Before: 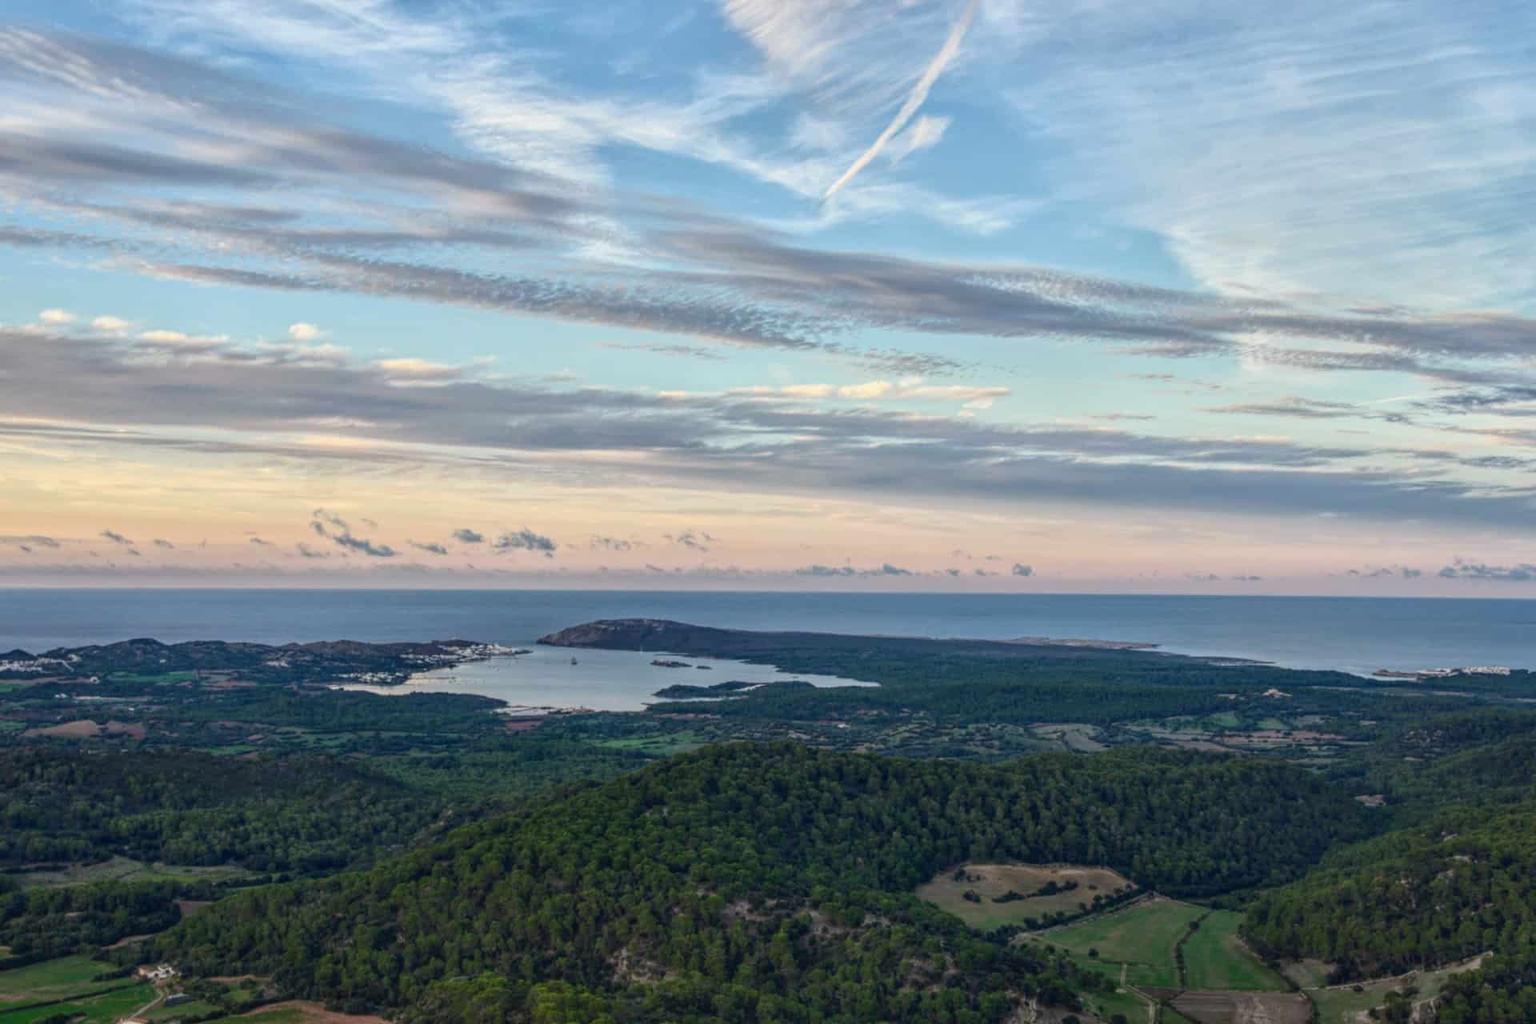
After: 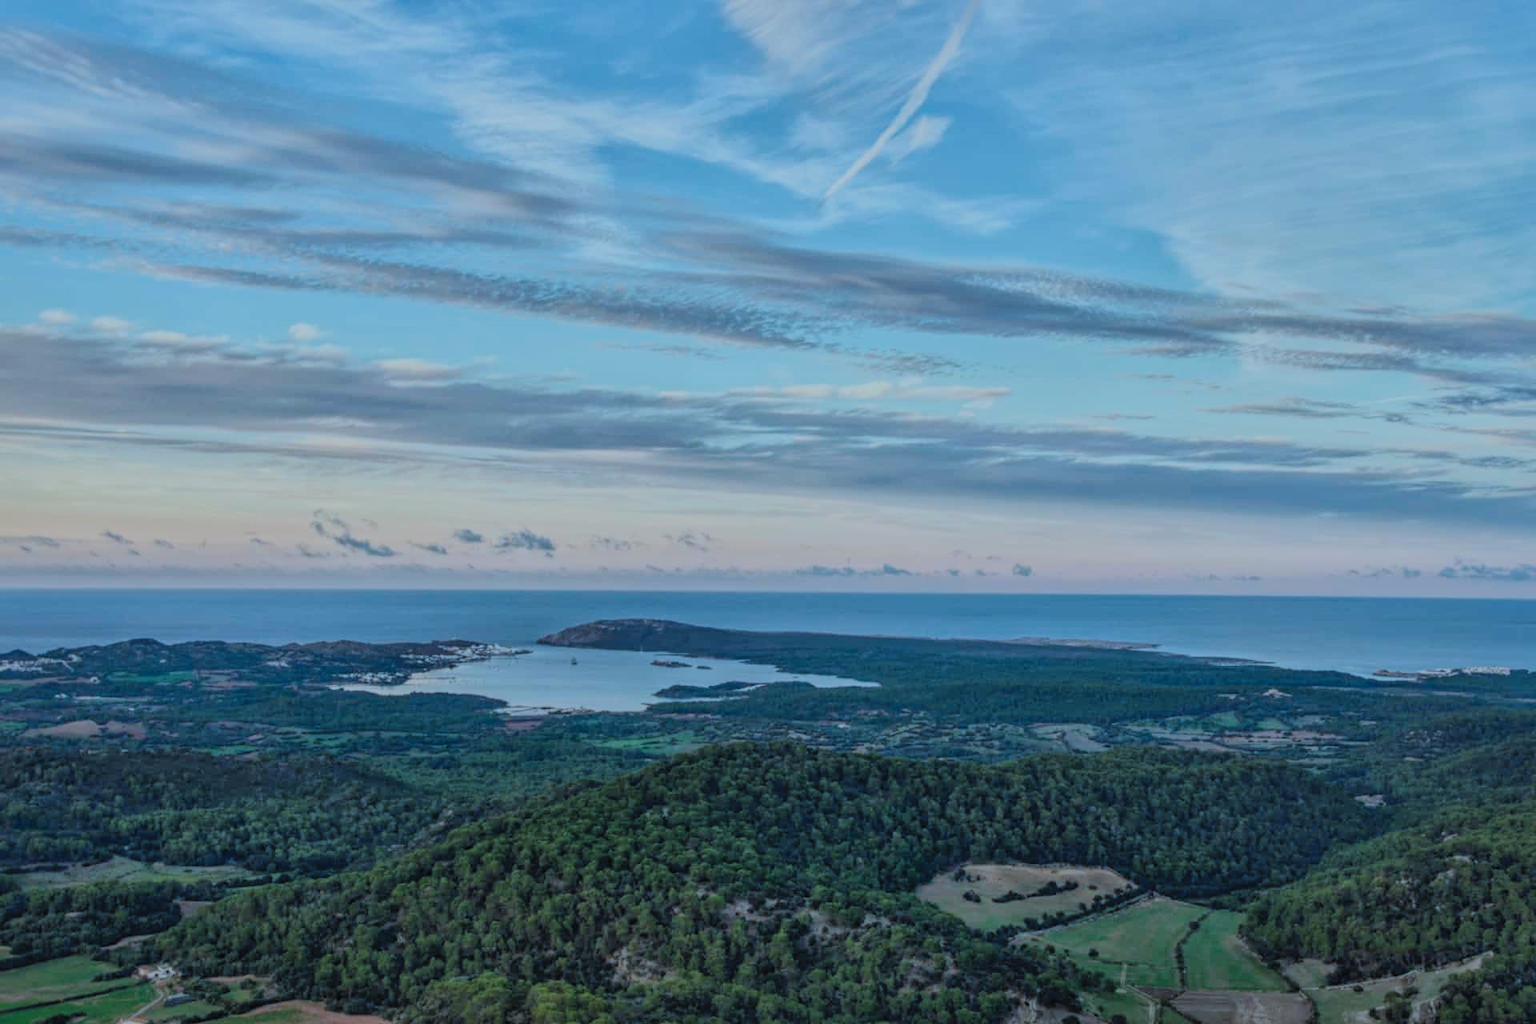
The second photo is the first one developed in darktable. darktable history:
filmic rgb: black relative exposure -7.41 EV, white relative exposure 4.82 EV, threshold 2.94 EV, hardness 3.4, color science v5 (2021), contrast in shadows safe, contrast in highlights safe, enable highlight reconstruction true
shadows and highlights: on, module defaults
color zones: curves: ch0 [(0, 0.5) (0.143, 0.52) (0.286, 0.5) (0.429, 0.5) (0.571, 0.5) (0.714, 0.5) (0.857, 0.5) (1, 0.5)]; ch1 [(0, 0.489) (0.155, 0.45) (0.286, 0.466) (0.429, 0.5) (0.571, 0.5) (0.714, 0.5) (0.857, 0.5) (1, 0.489)]
color correction: highlights a* -9.55, highlights b* -21.32
